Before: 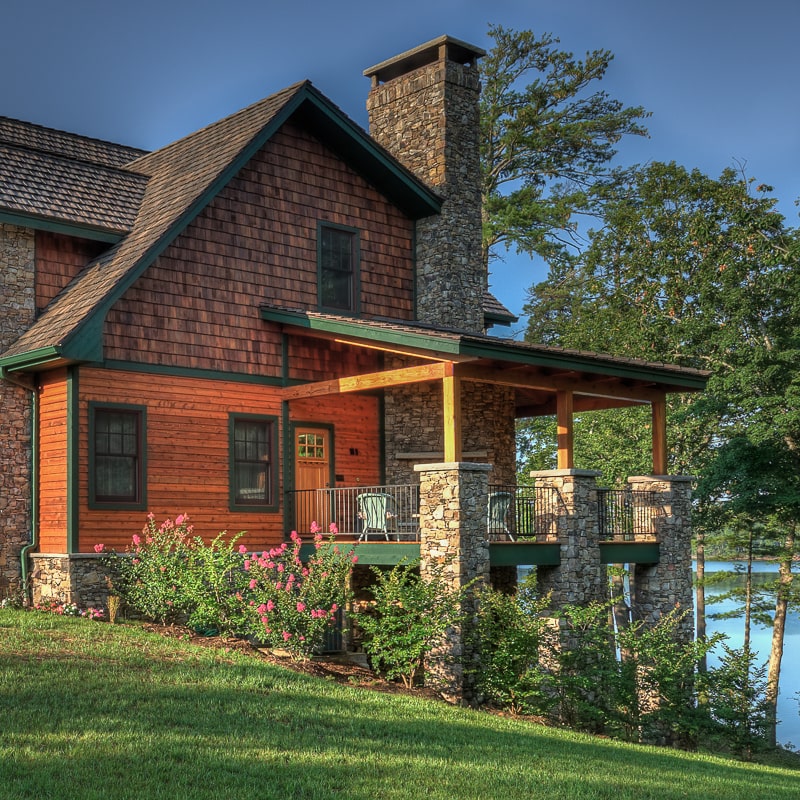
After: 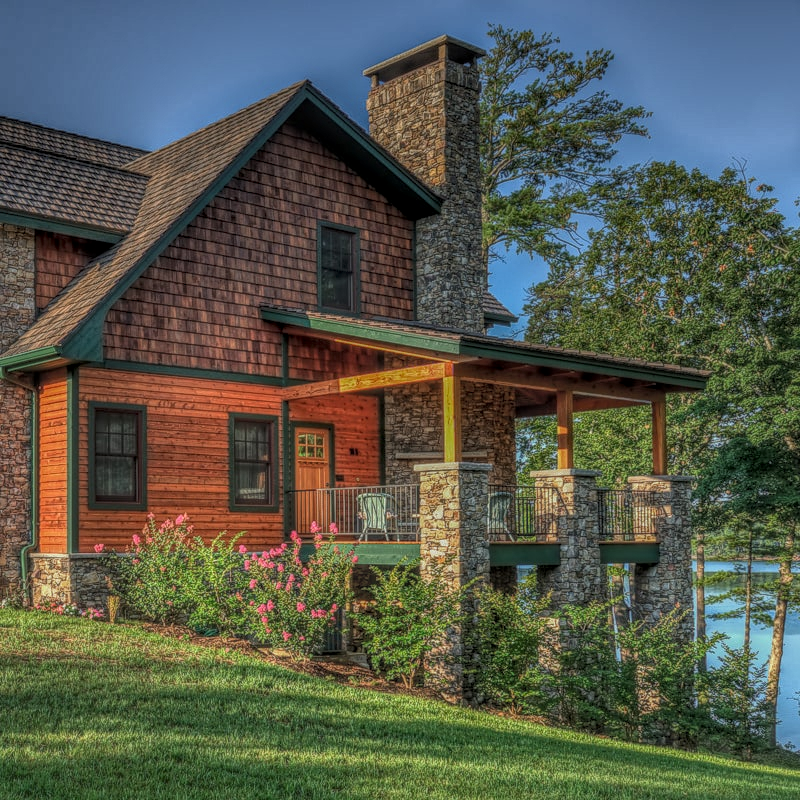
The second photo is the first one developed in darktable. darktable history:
local contrast: highlights 20%, shadows 25%, detail 200%, midtone range 0.2
